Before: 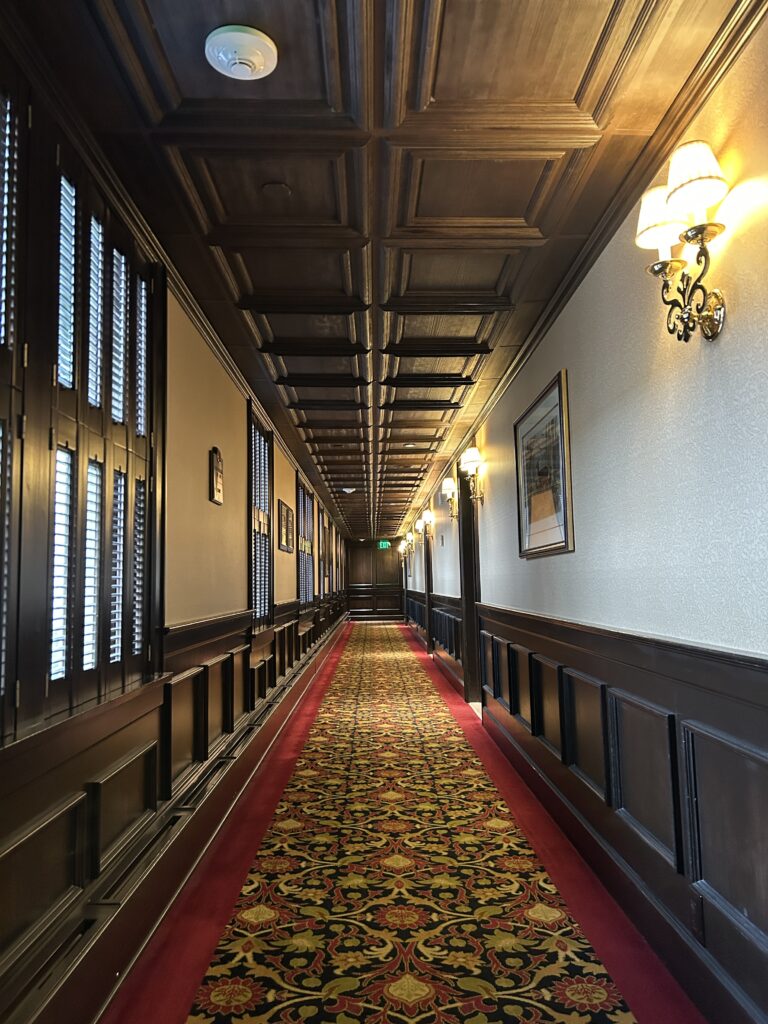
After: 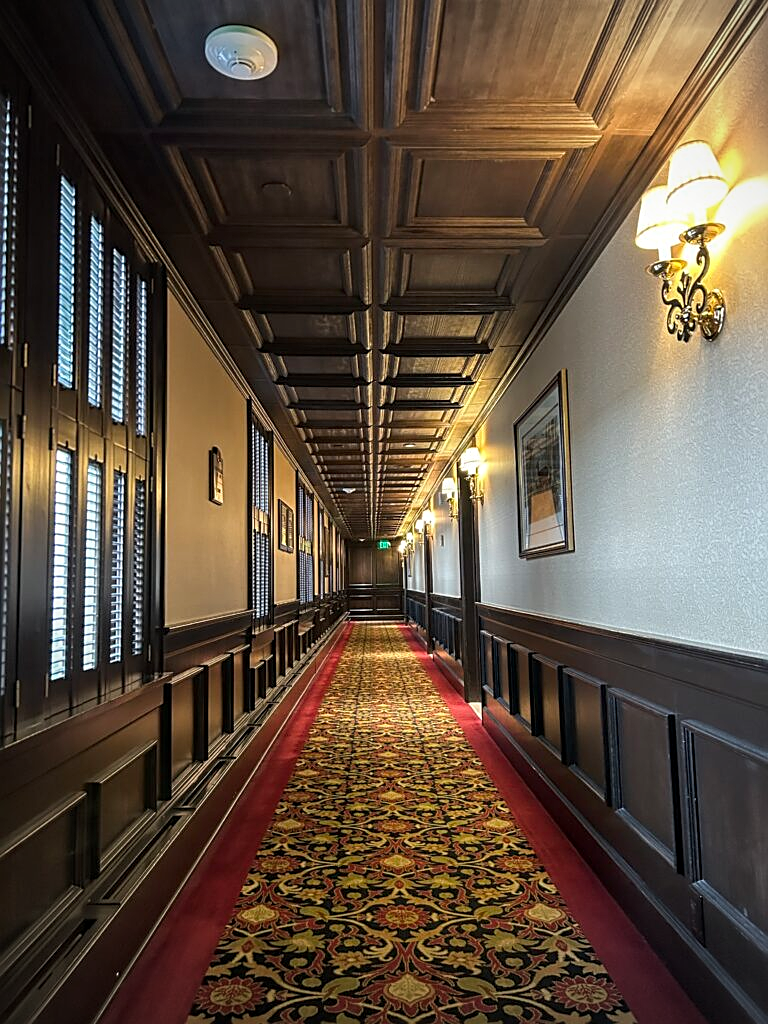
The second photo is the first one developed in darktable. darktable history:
local contrast: on, module defaults
vignetting: on, module defaults
sharpen: on, module defaults
